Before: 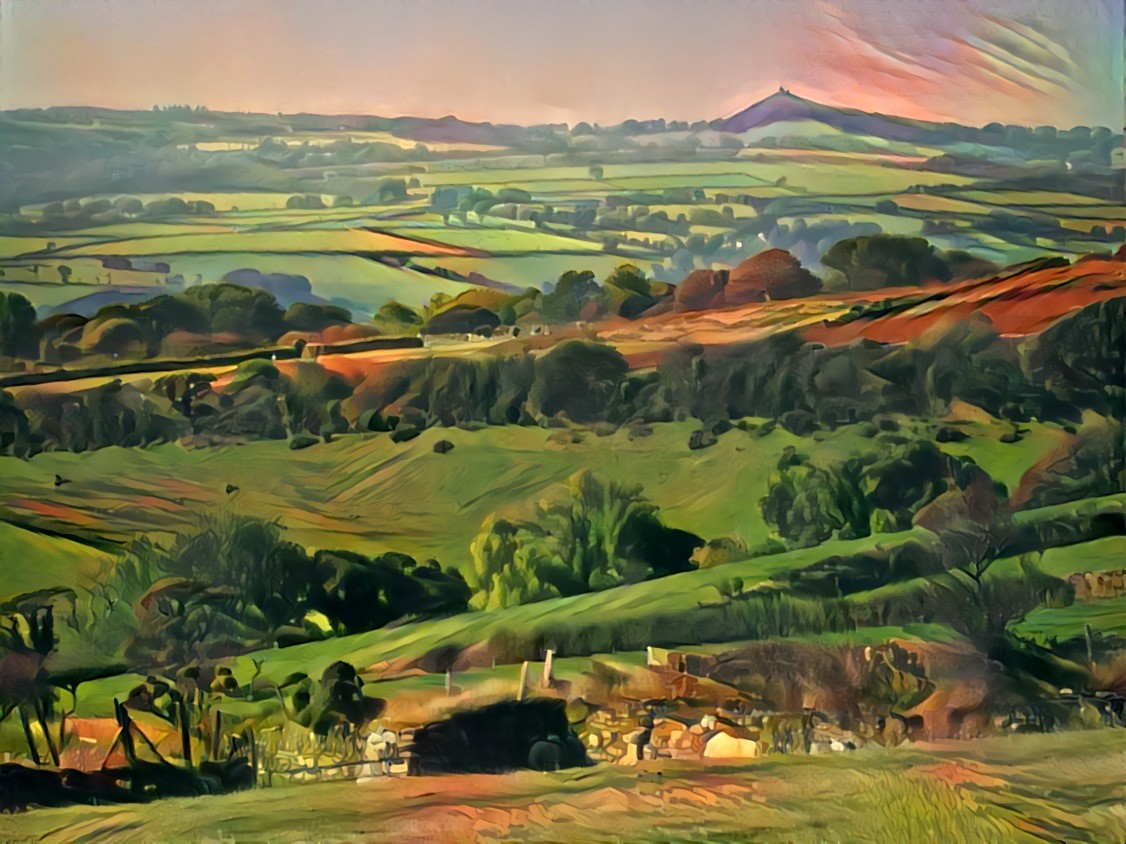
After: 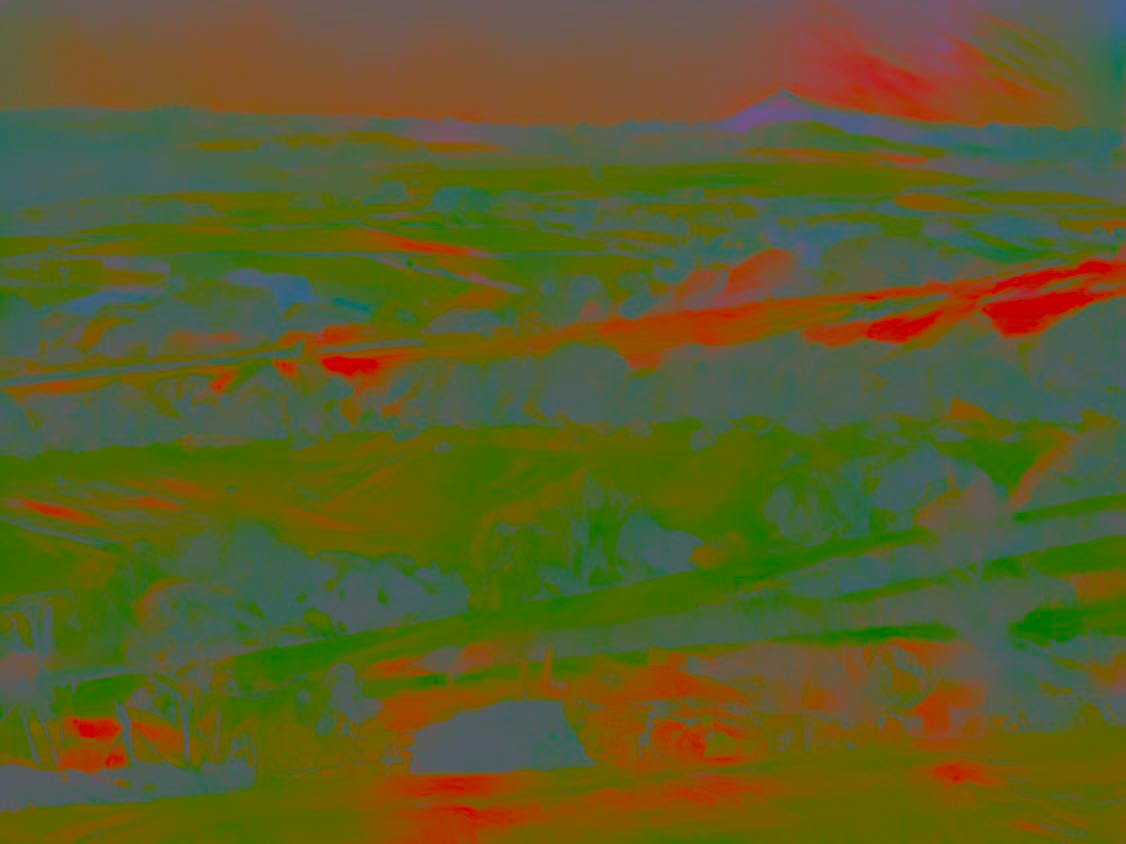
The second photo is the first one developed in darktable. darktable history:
contrast brightness saturation: contrast -0.971, brightness -0.162, saturation 0.746
local contrast: detail 109%
